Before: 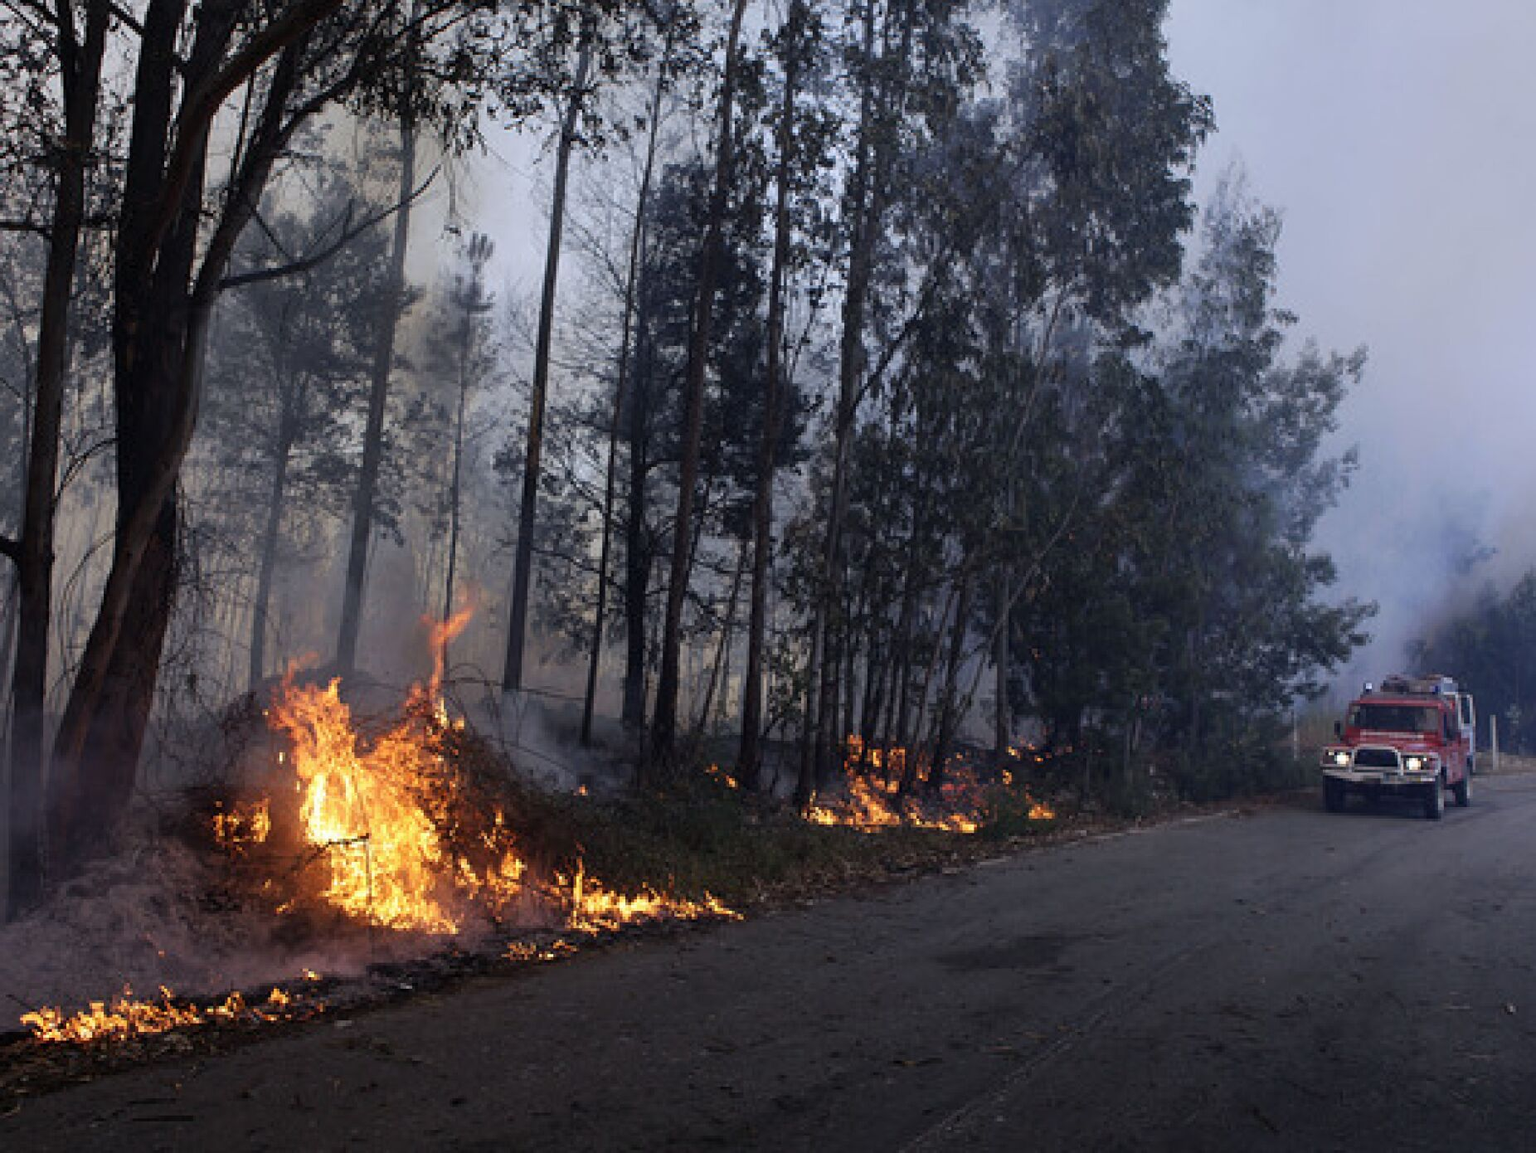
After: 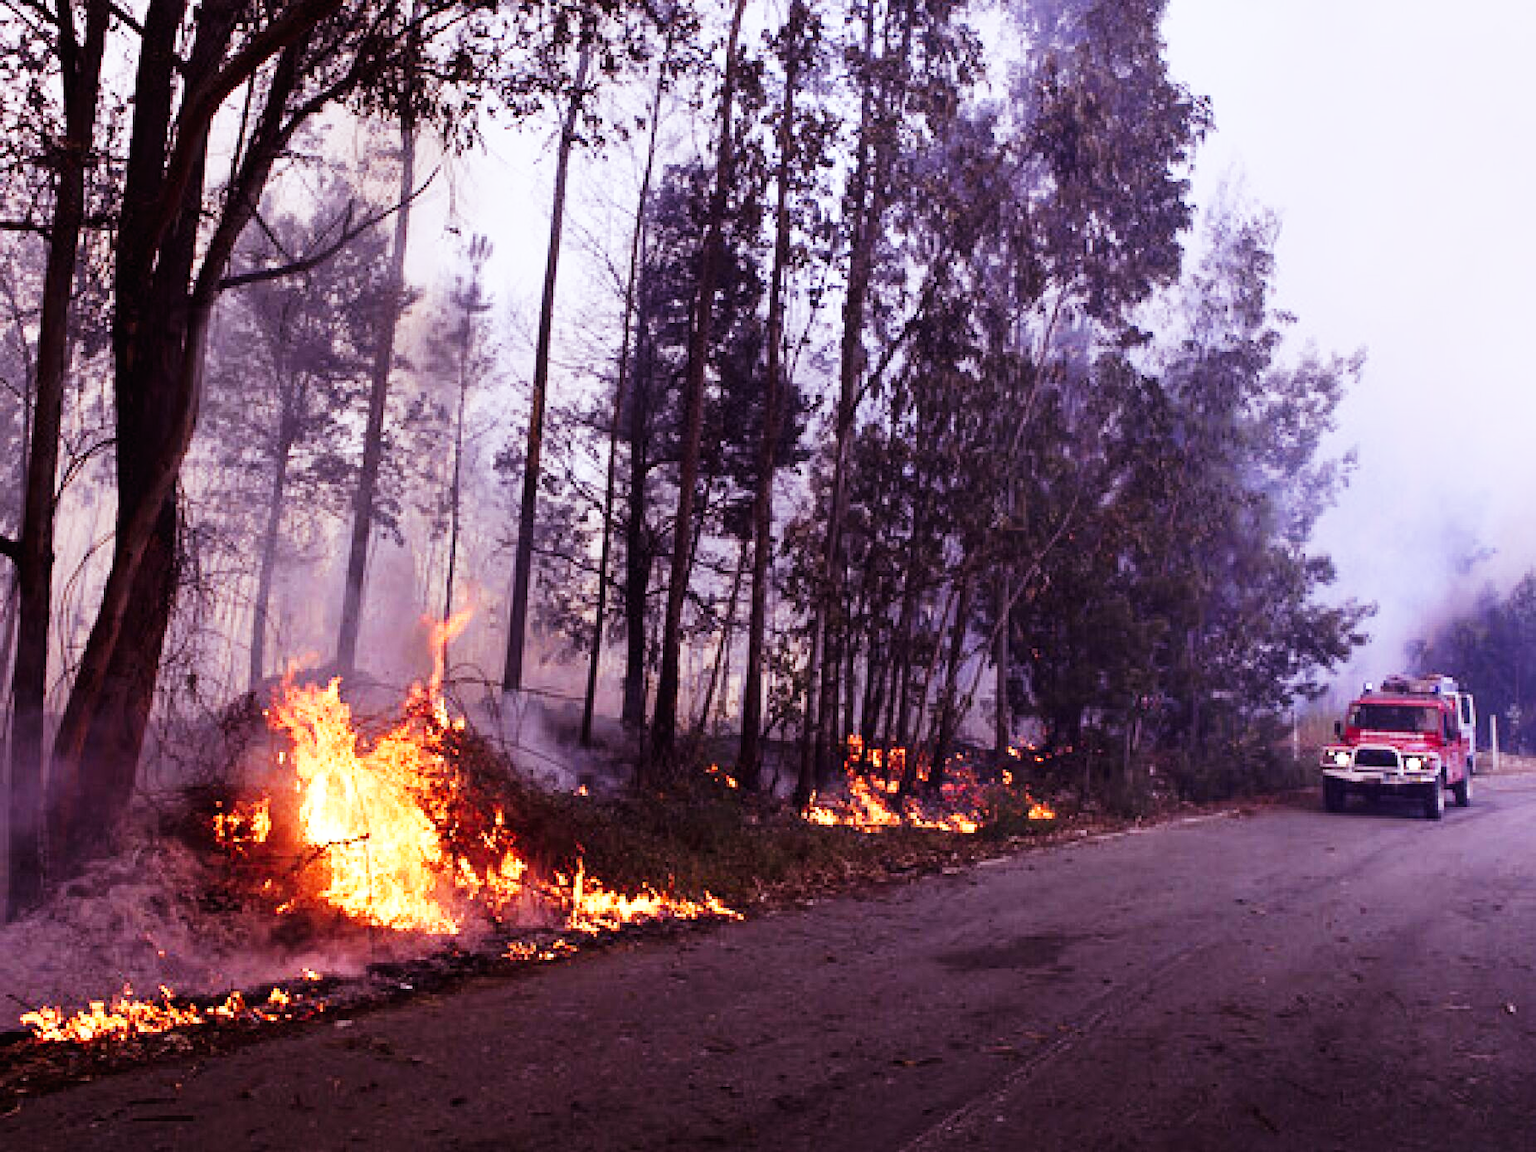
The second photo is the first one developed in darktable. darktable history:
rgb levels: mode RGB, independent channels, levels [[0, 0.474, 1], [0, 0.5, 1], [0, 0.5, 1]]
color correction: highlights a* -0.182, highlights b* -0.124
base curve: curves: ch0 [(0, 0) (0.007, 0.004) (0.027, 0.03) (0.046, 0.07) (0.207, 0.54) (0.442, 0.872) (0.673, 0.972) (1, 1)], preserve colors none
color calibration: illuminant as shot in camera, x 0.358, y 0.373, temperature 4628.91 K
